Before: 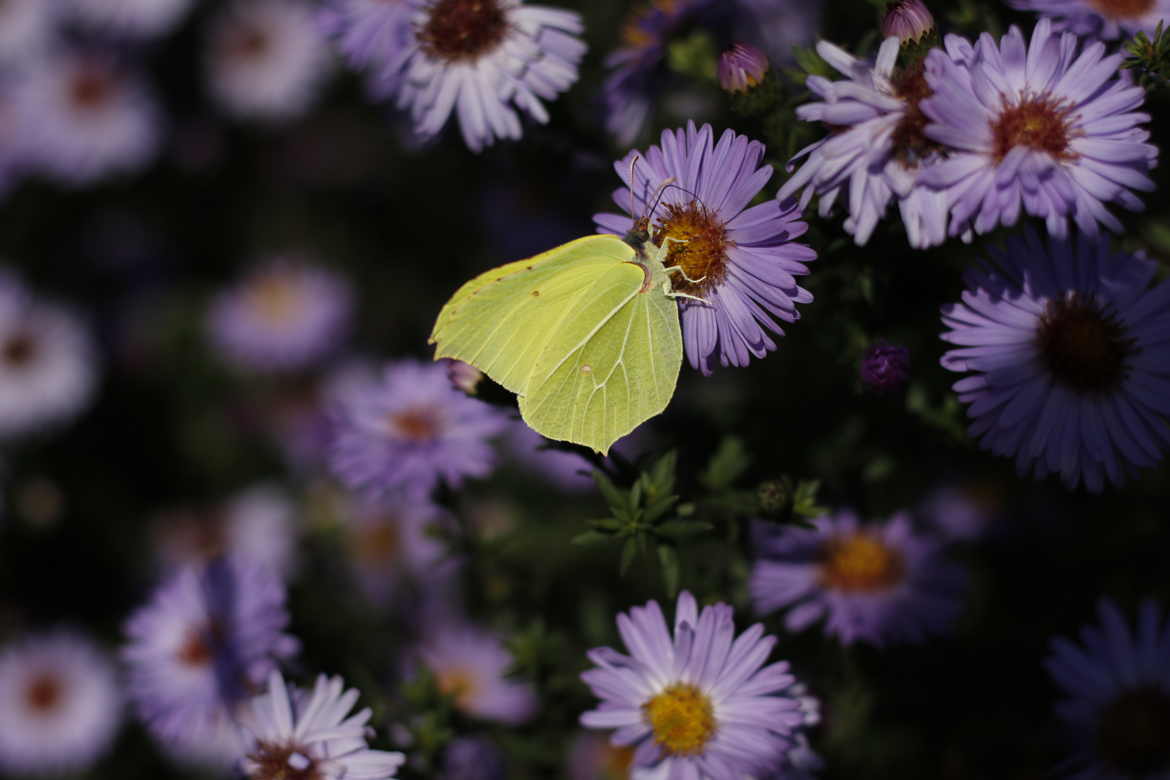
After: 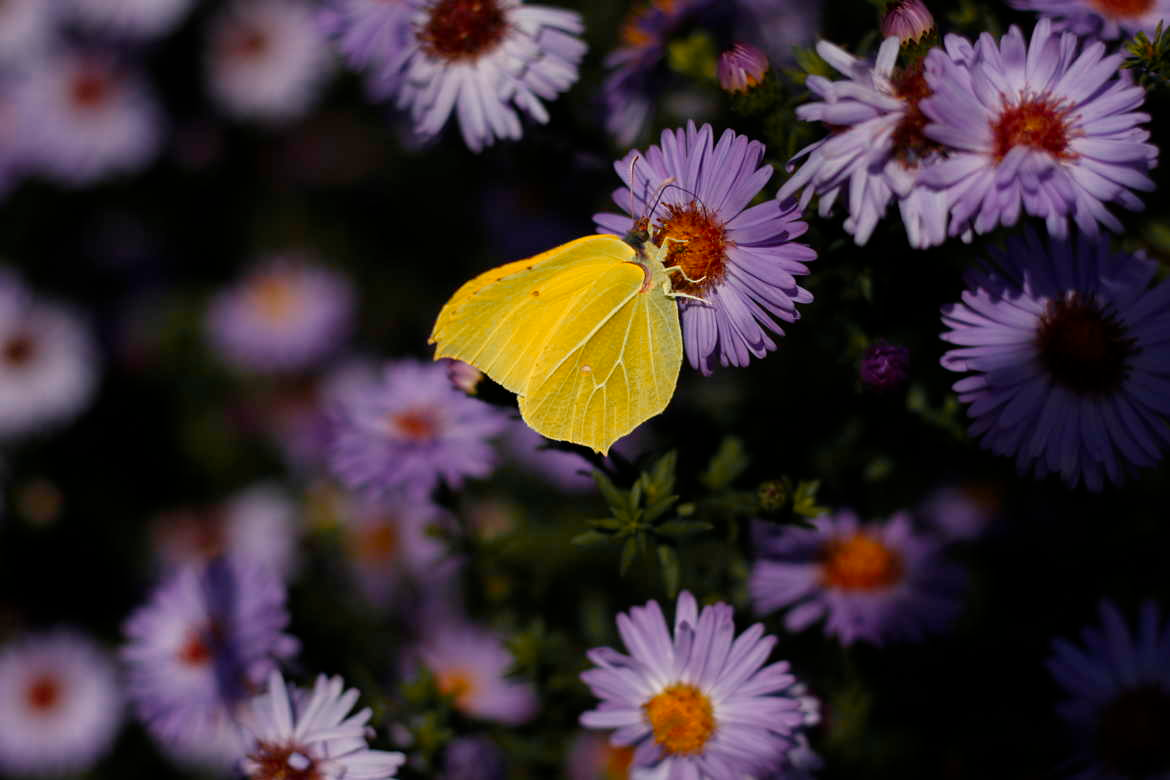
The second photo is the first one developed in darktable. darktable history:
tone equalizer: on, module defaults
color zones: curves: ch0 [(0, 0.499) (0.143, 0.5) (0.286, 0.5) (0.429, 0.476) (0.571, 0.284) (0.714, 0.243) (0.857, 0.449) (1, 0.499)]; ch1 [(0, 0.532) (0.143, 0.645) (0.286, 0.696) (0.429, 0.211) (0.571, 0.504) (0.714, 0.493) (0.857, 0.495) (1, 0.532)]; ch2 [(0, 0.5) (0.143, 0.5) (0.286, 0.427) (0.429, 0.324) (0.571, 0.5) (0.714, 0.5) (0.857, 0.5) (1, 0.5)]
